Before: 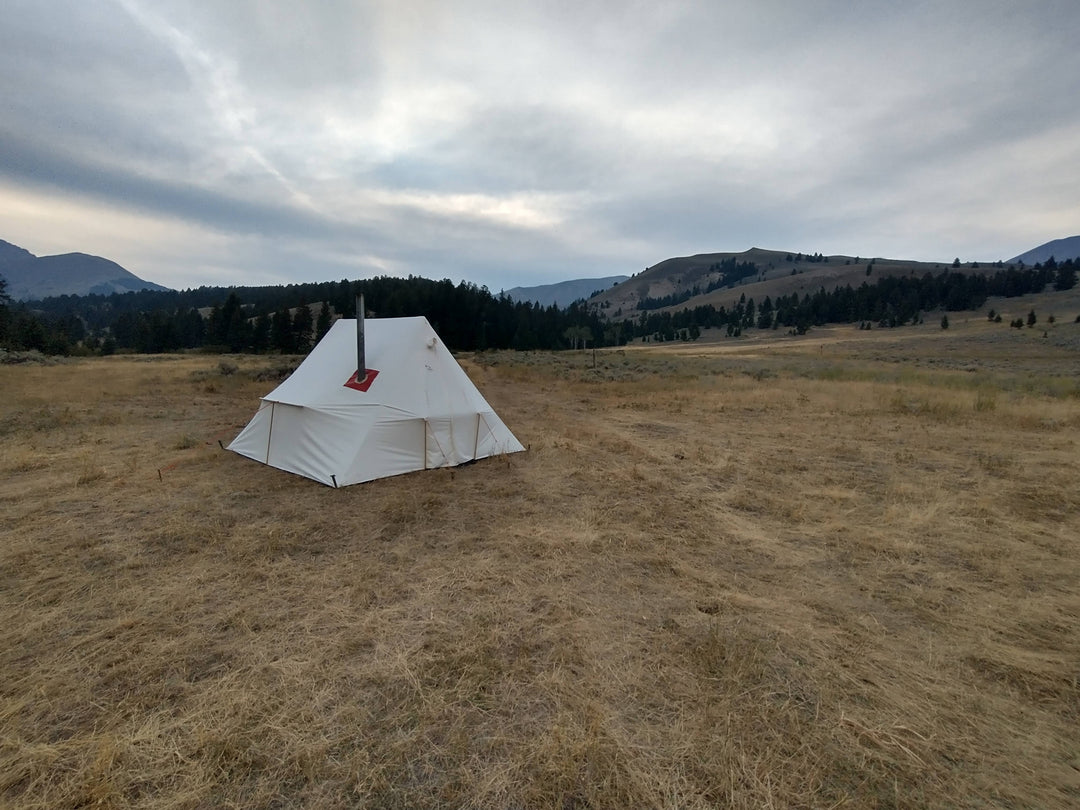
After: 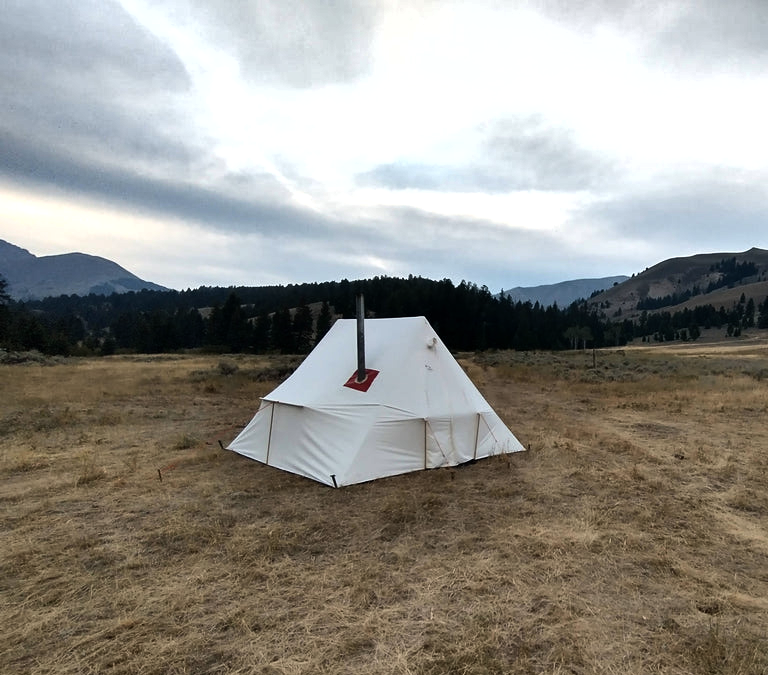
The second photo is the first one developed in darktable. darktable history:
tone equalizer: -8 EV -0.75 EV, -7 EV -0.7 EV, -6 EV -0.6 EV, -5 EV -0.4 EV, -3 EV 0.4 EV, -2 EV 0.6 EV, -1 EV 0.7 EV, +0 EV 0.75 EV, edges refinement/feathering 500, mask exposure compensation -1.57 EV, preserve details no
shadows and highlights: highlights color adjustment 0%, soften with gaussian
crop: right 28.885%, bottom 16.626%
